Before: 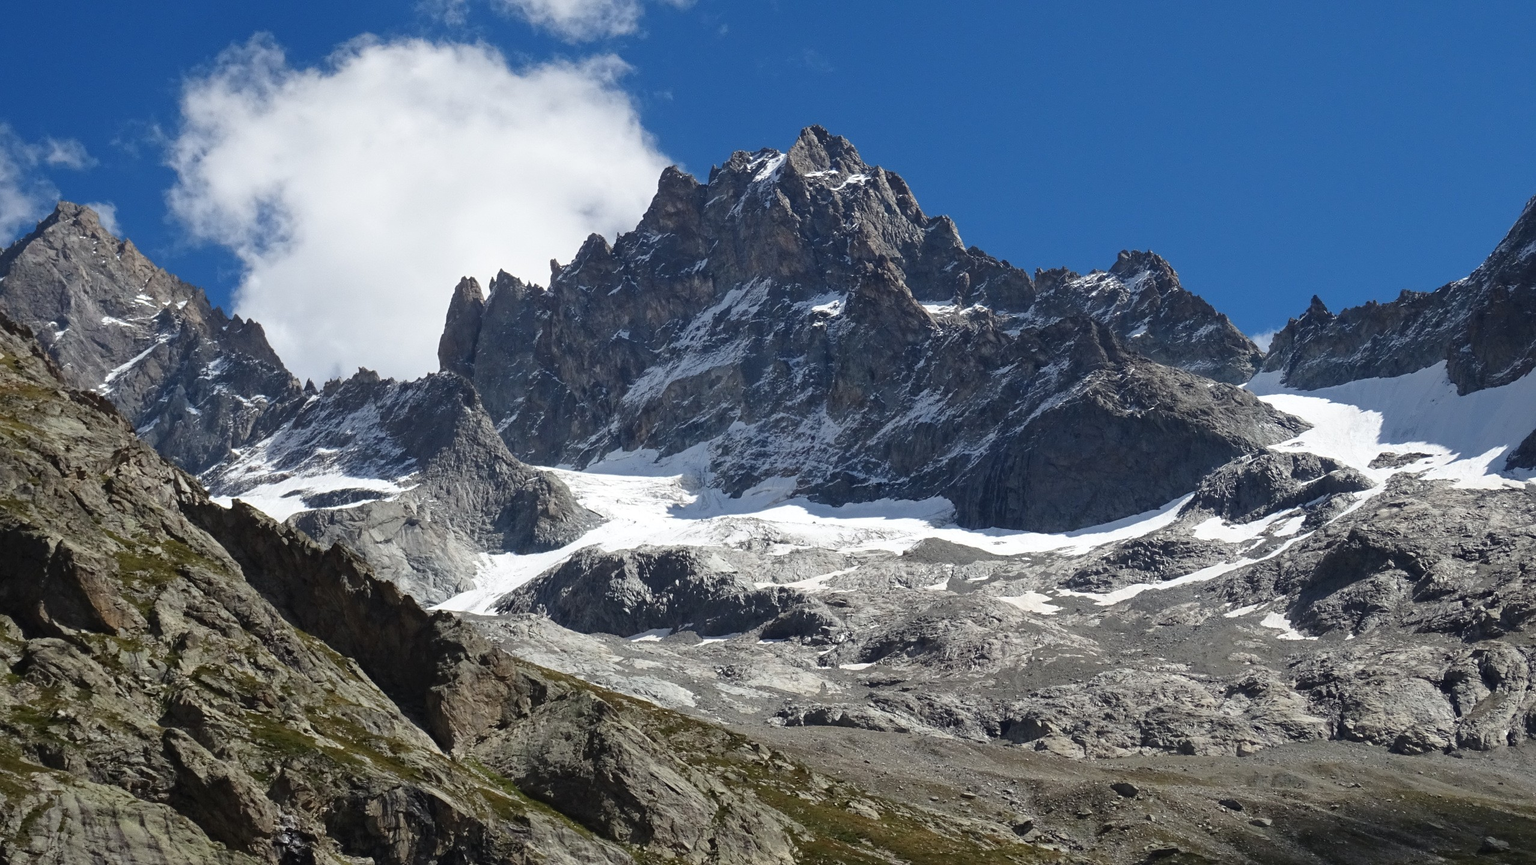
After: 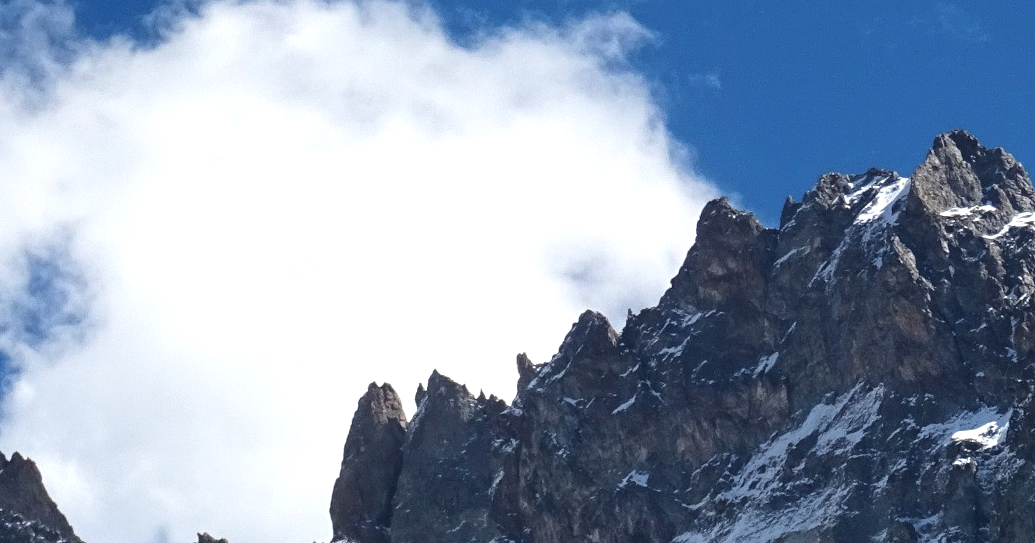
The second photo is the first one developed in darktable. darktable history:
velvia: on, module defaults
tone equalizer: -8 EV -0.43 EV, -7 EV -0.39 EV, -6 EV -0.303 EV, -5 EV -0.206 EV, -3 EV 0.188 EV, -2 EV 0.317 EV, -1 EV 0.39 EV, +0 EV 0.402 EV, edges refinement/feathering 500, mask exposure compensation -1.57 EV, preserve details no
crop: left 15.646%, top 5.432%, right 43.853%, bottom 56.846%
local contrast: mode bilateral grid, contrast 100, coarseness 99, detail 94%, midtone range 0.2
